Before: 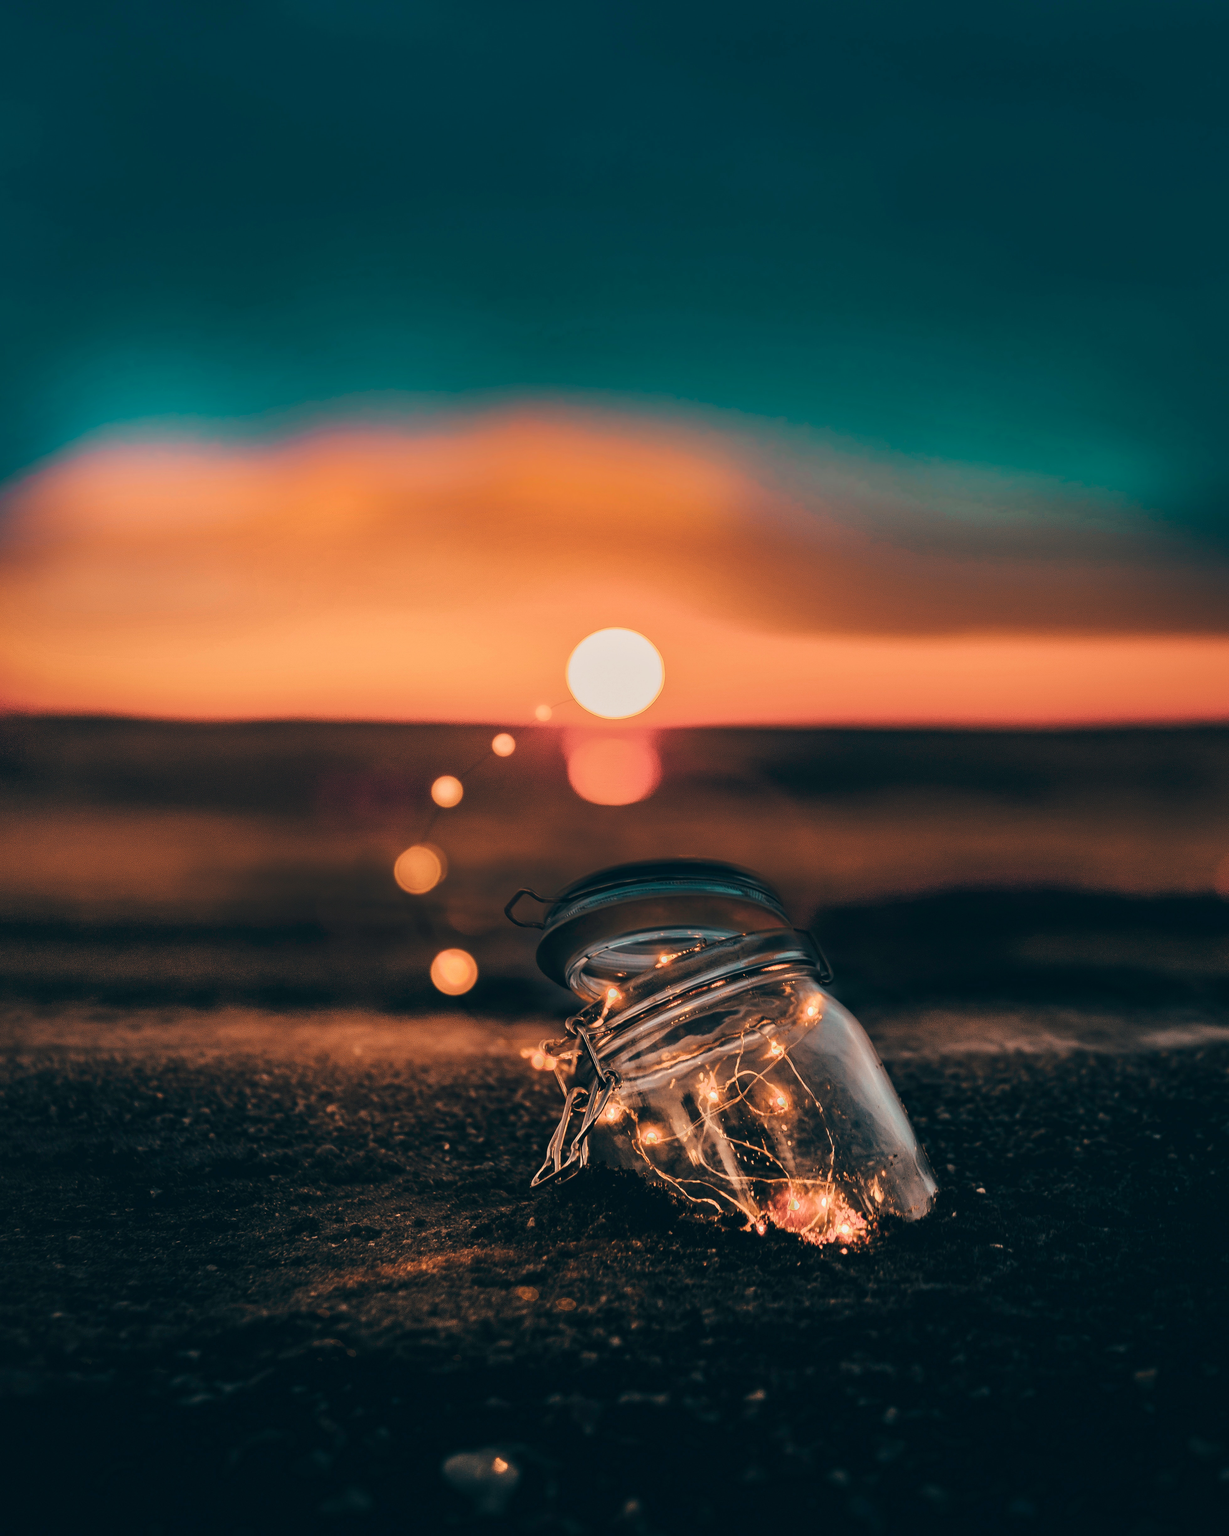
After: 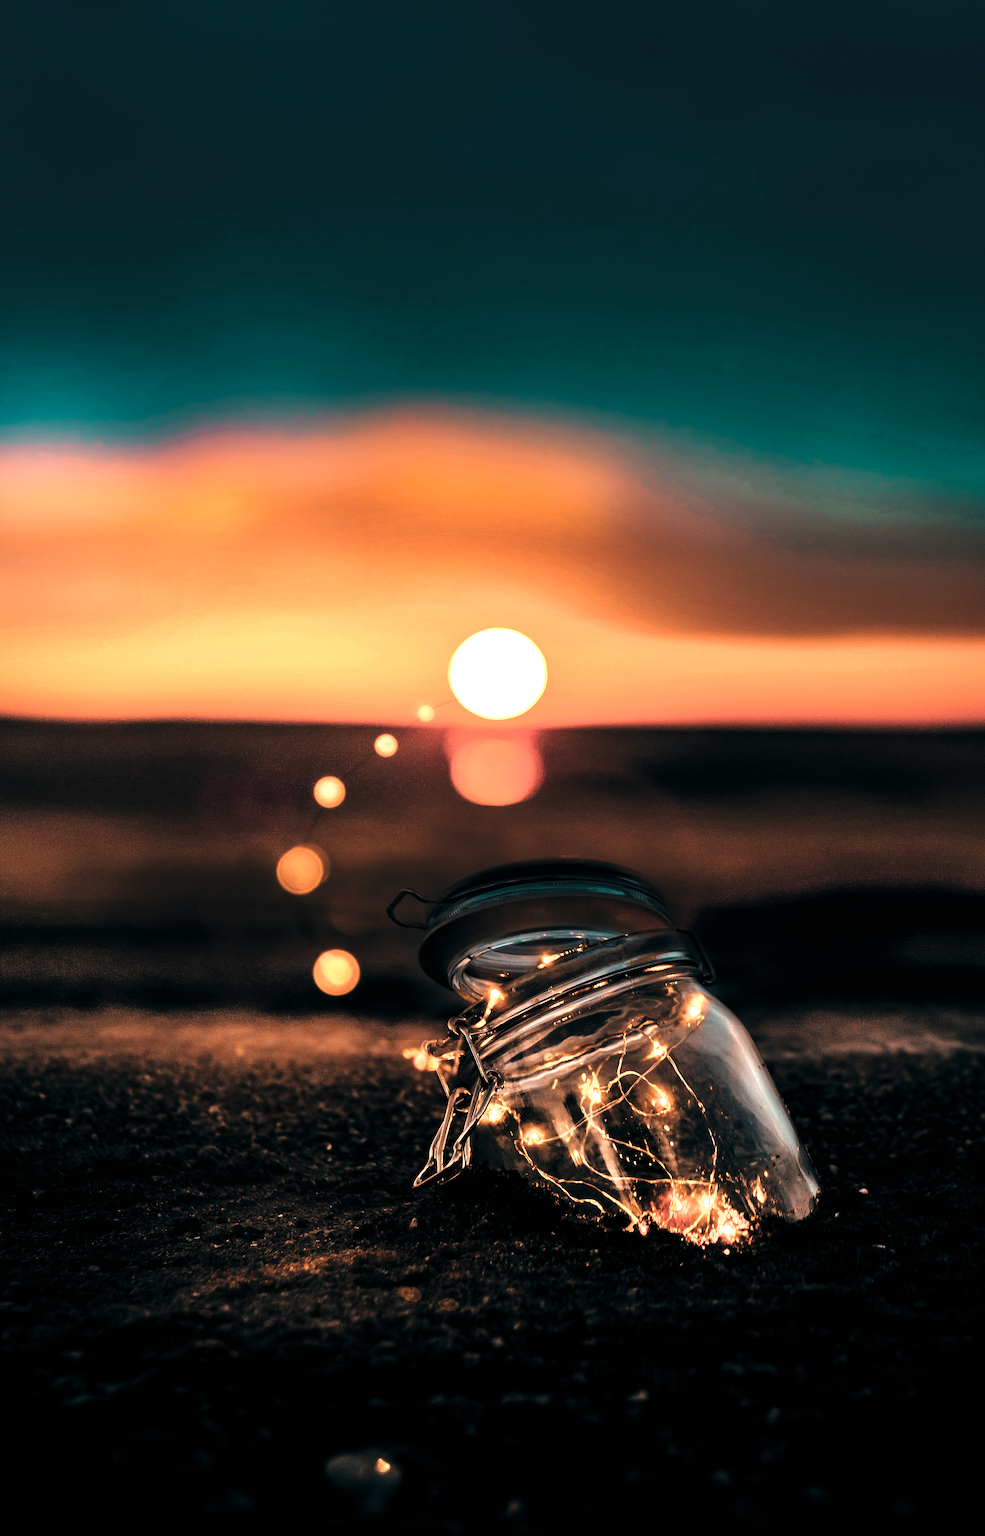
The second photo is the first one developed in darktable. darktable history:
exposure: compensate highlight preservation false
crop and rotate: left 9.597%, right 10.195%
levels: levels [0.044, 0.475, 0.791]
velvia: on, module defaults
